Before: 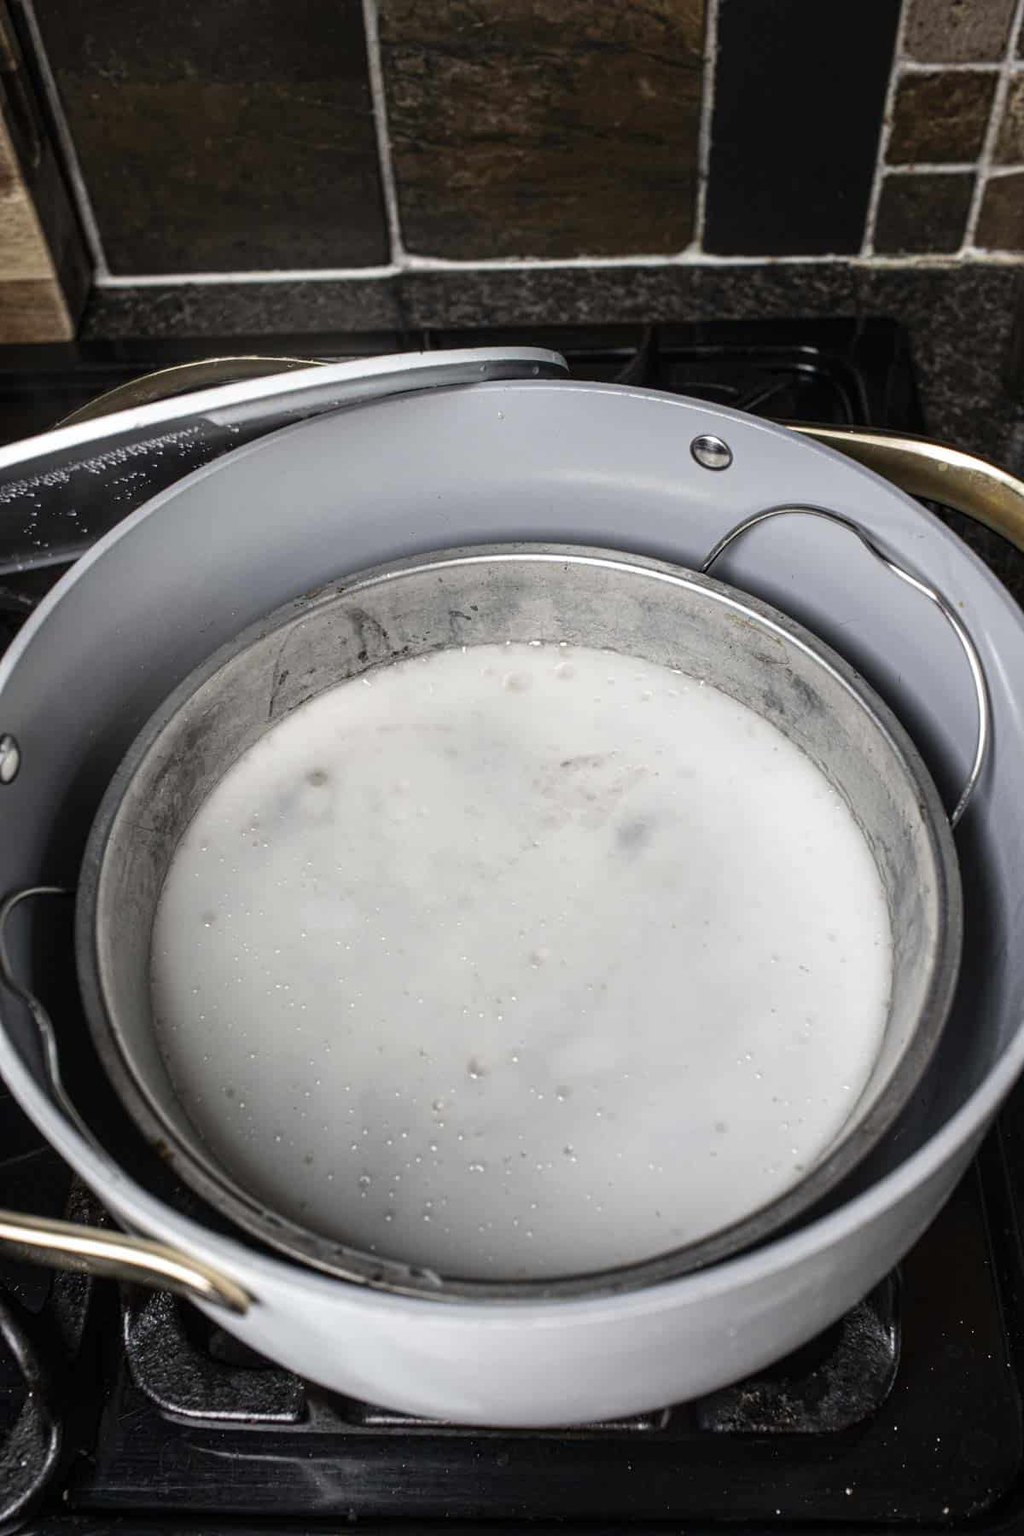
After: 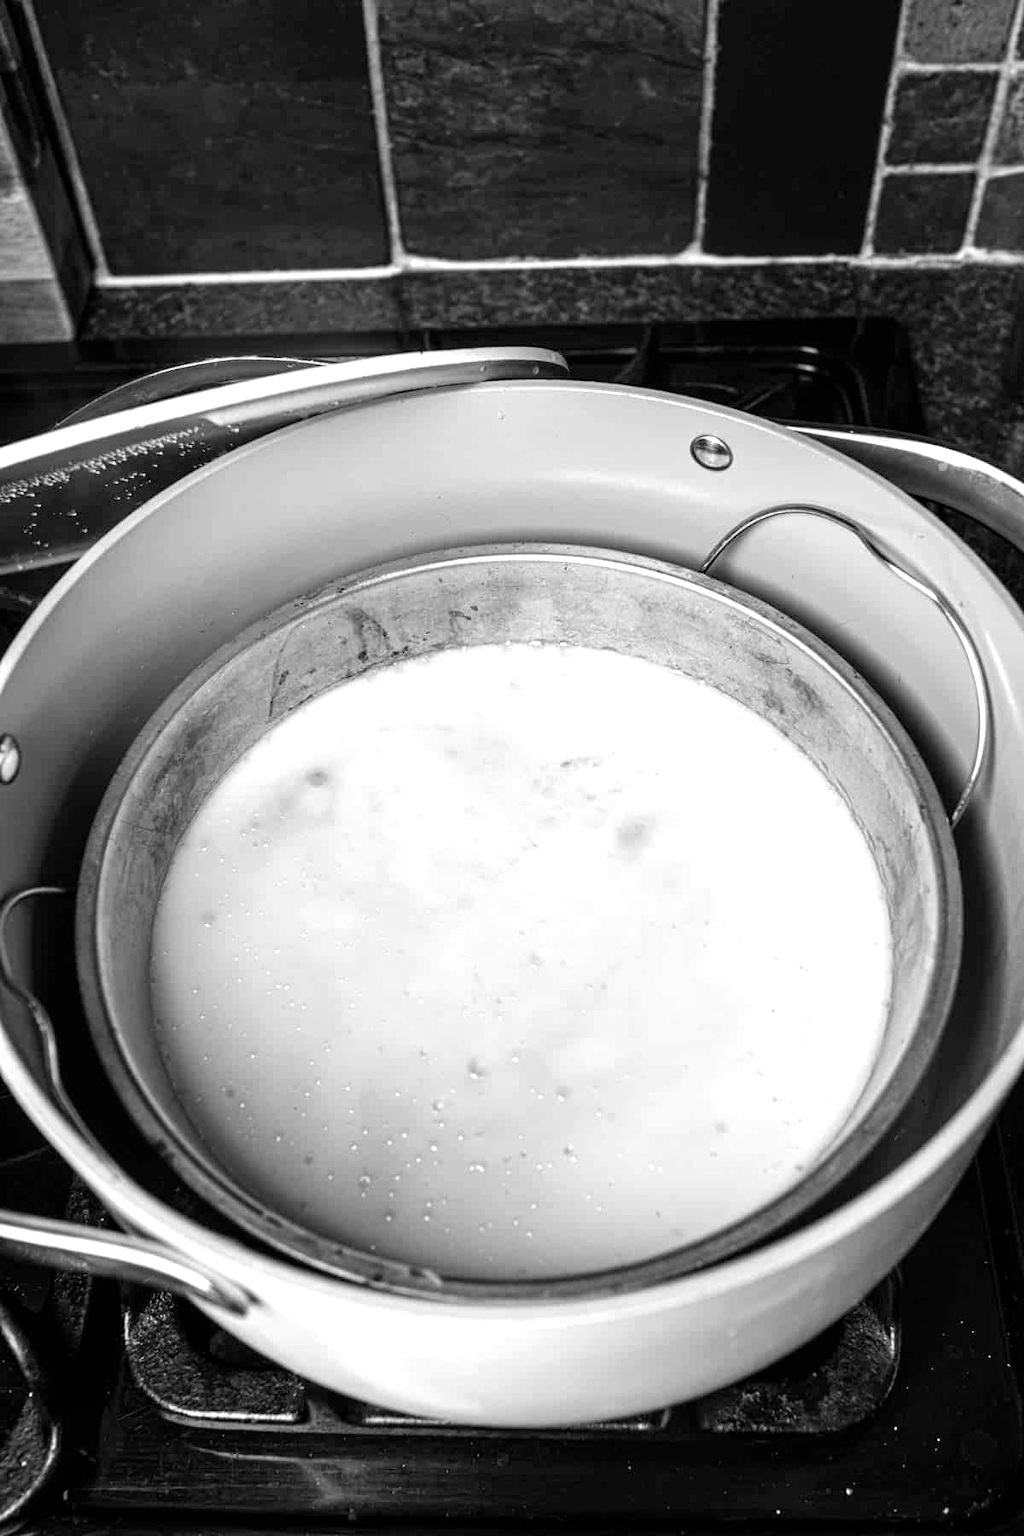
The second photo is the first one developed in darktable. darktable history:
monochrome: a 0, b 0, size 0.5, highlights 0.57
exposure: exposure 0.636 EV, compensate highlight preservation false
